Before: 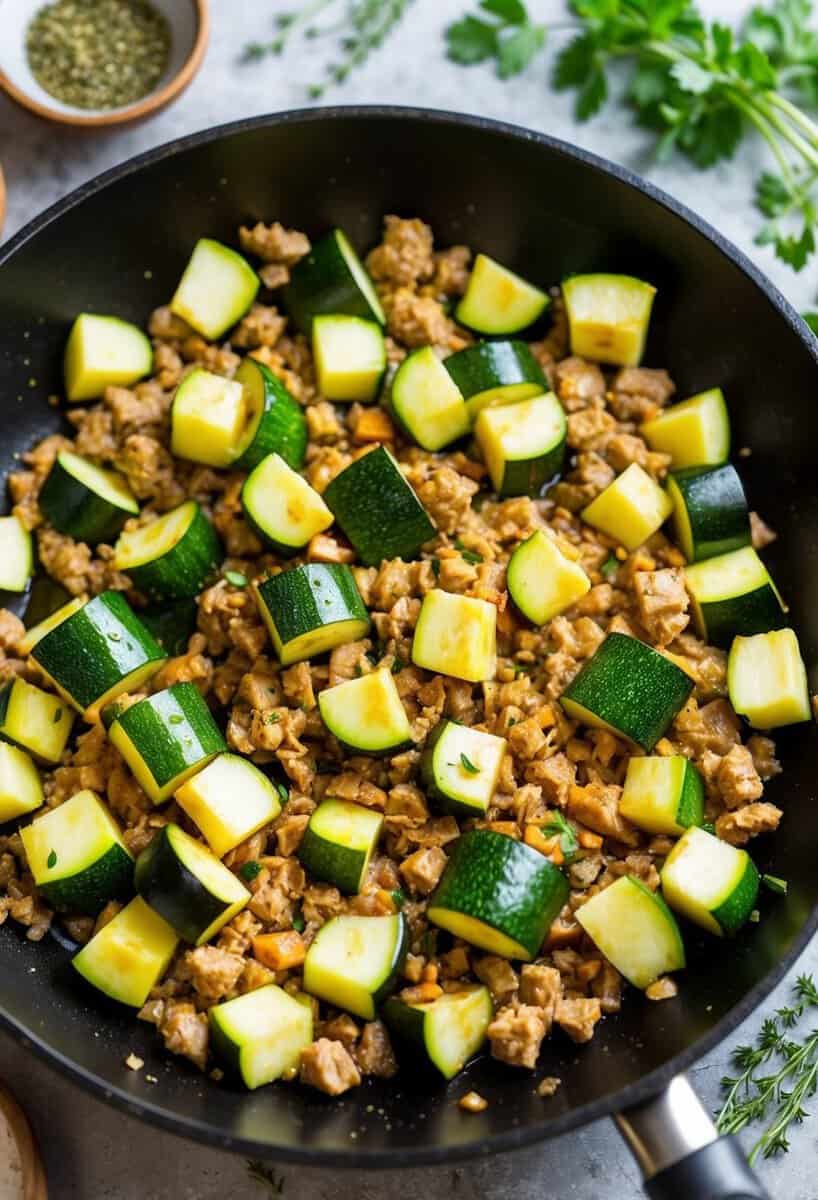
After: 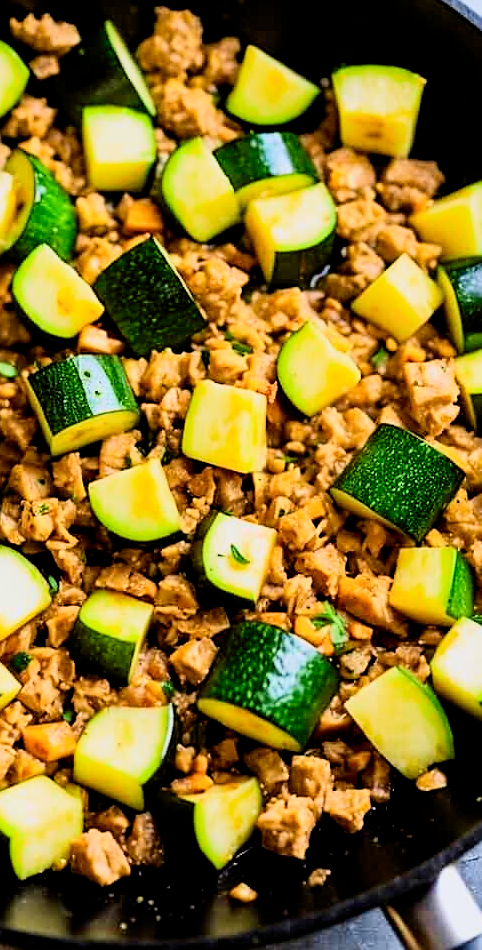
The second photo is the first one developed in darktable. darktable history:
haze removal: strength 0.293, distance 0.251, compatibility mode true, adaptive false
crop and rotate: left 28.17%, top 17.471%, right 12.814%, bottom 3.339%
tone curve: curves: ch0 [(0, 0) (0.091, 0.075) (0.389, 0.441) (0.696, 0.808) (0.844, 0.908) (0.909, 0.942) (1, 0.973)]; ch1 [(0, 0) (0.437, 0.404) (0.48, 0.486) (0.5, 0.5) (0.529, 0.556) (0.58, 0.606) (0.616, 0.654) (1, 1)]; ch2 [(0, 0) (0.442, 0.415) (0.5, 0.5) (0.535, 0.567) (0.585, 0.632) (1, 1)], color space Lab, independent channels, preserve colors none
sharpen: on, module defaults
filmic rgb: black relative exposure -7.73 EV, white relative exposure 4.41 EV, target black luminance 0%, hardness 3.76, latitude 50.78%, contrast 1.079, highlights saturation mix 8.5%, shadows ↔ highlights balance -0.272%
